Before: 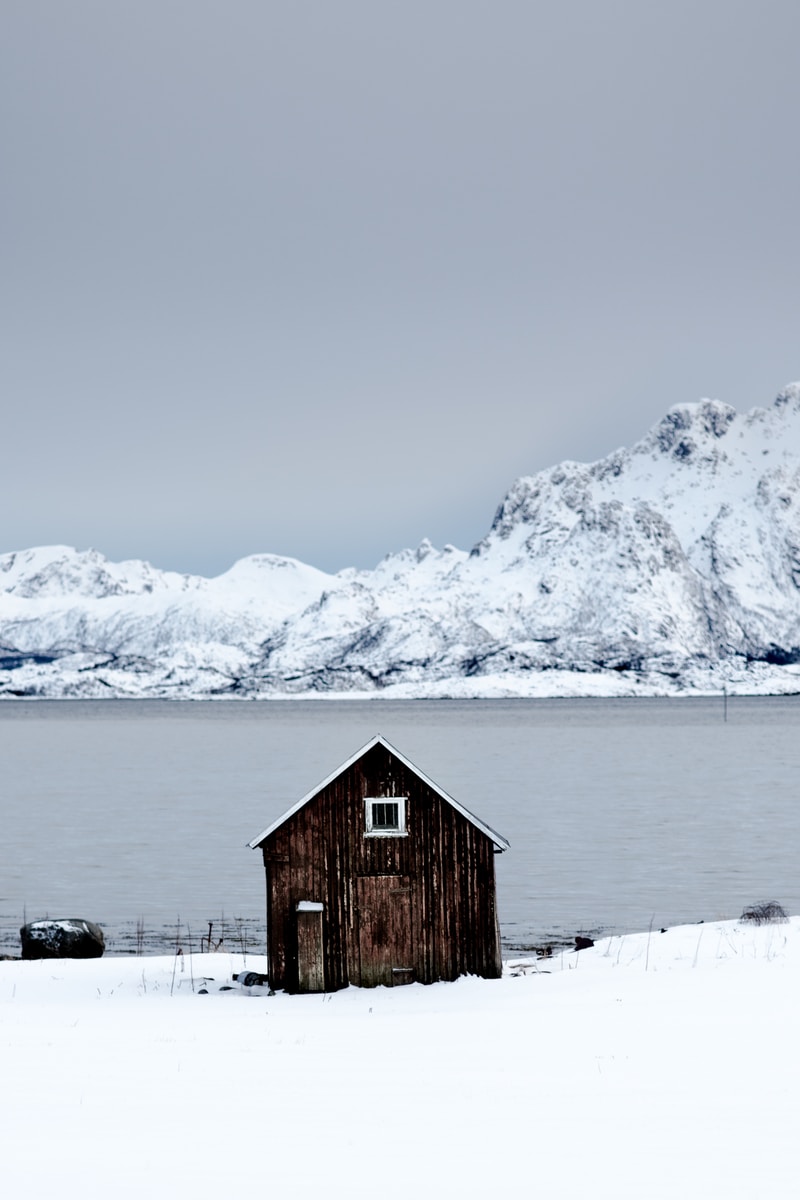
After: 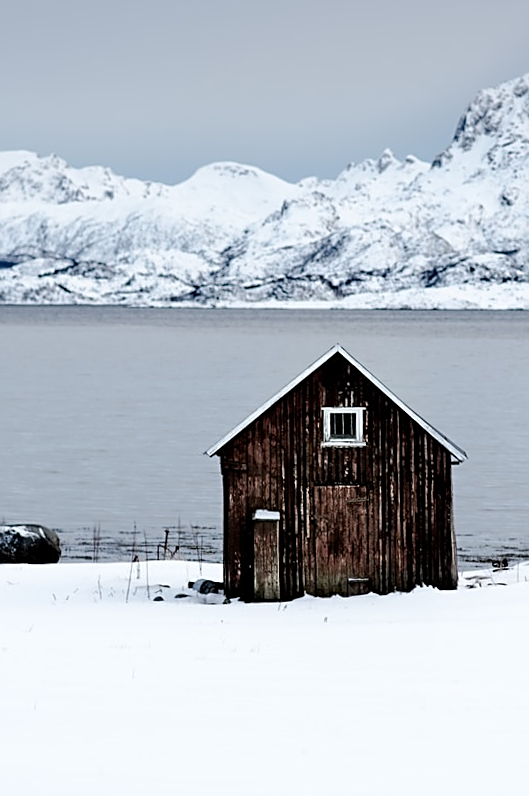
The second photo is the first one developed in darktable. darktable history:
sharpen: on, module defaults
crop and rotate: angle -0.815°, left 3.999%, top 32.174%, right 28.39%
